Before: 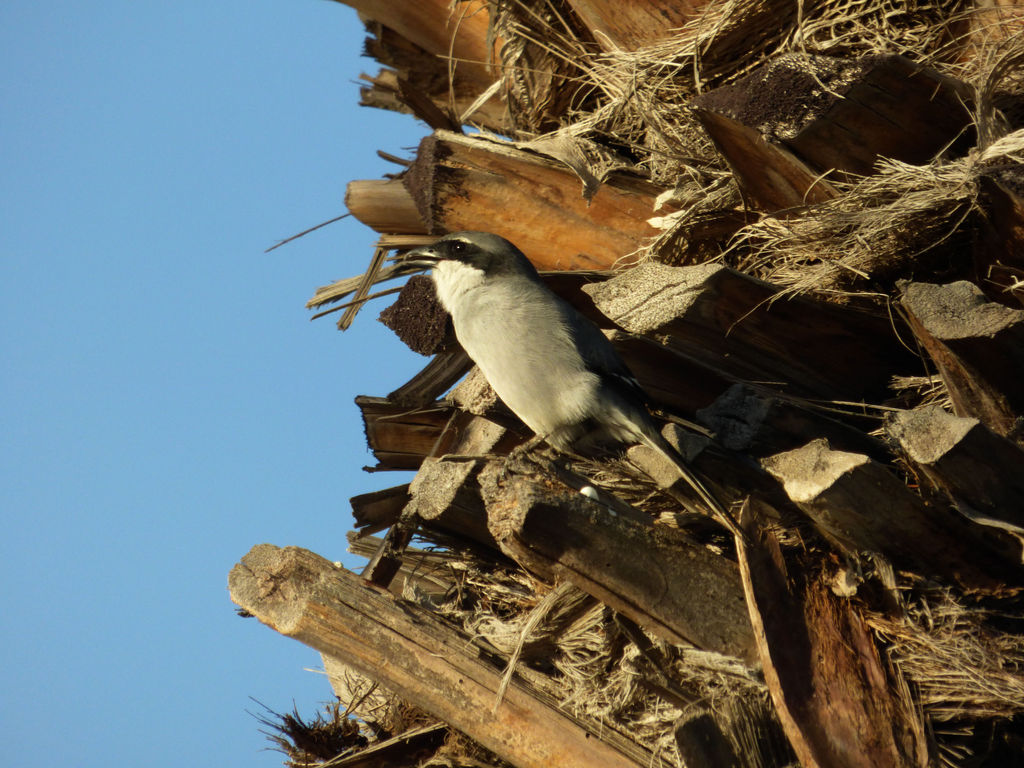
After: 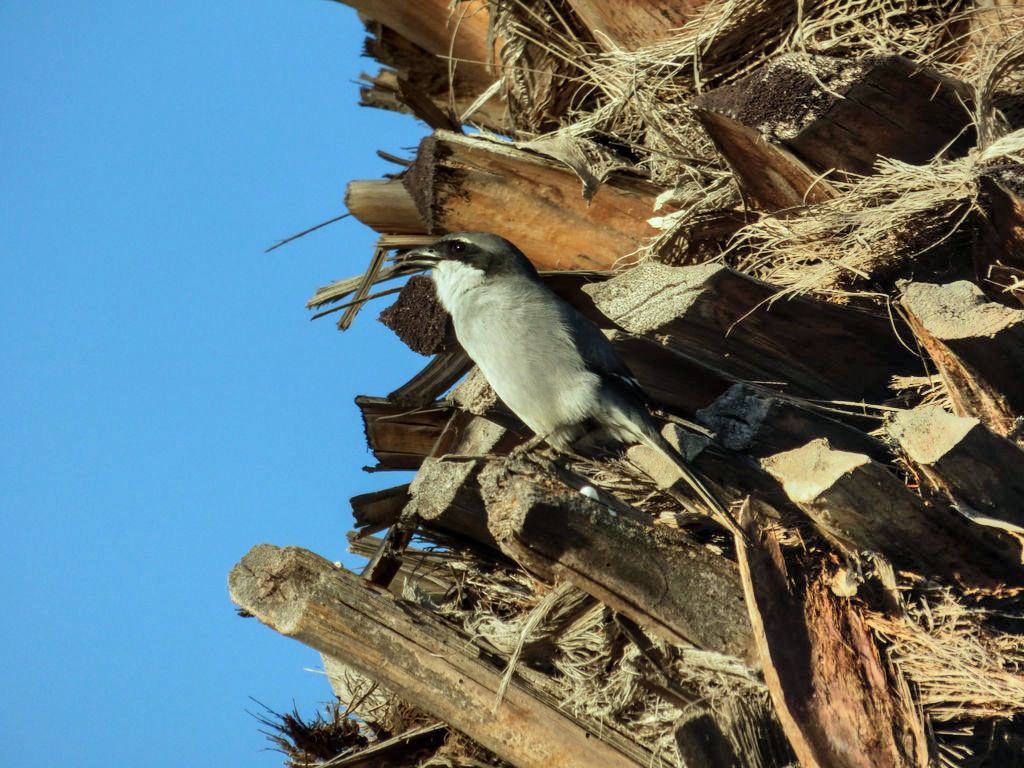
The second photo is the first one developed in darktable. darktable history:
color calibration: illuminant Planckian (black body), x 0.375, y 0.373, temperature 4117 K
local contrast: on, module defaults
shadows and highlights: shadows 75, highlights -25, soften with gaussian
